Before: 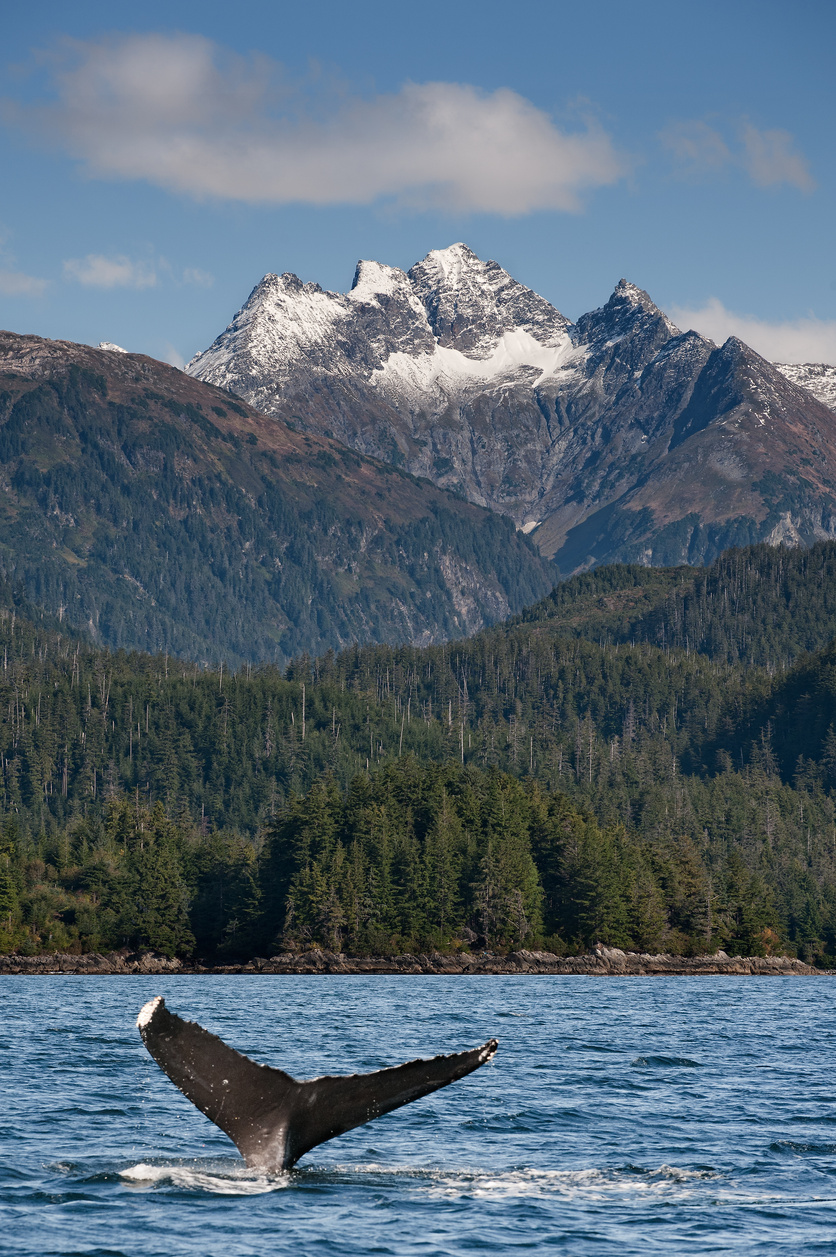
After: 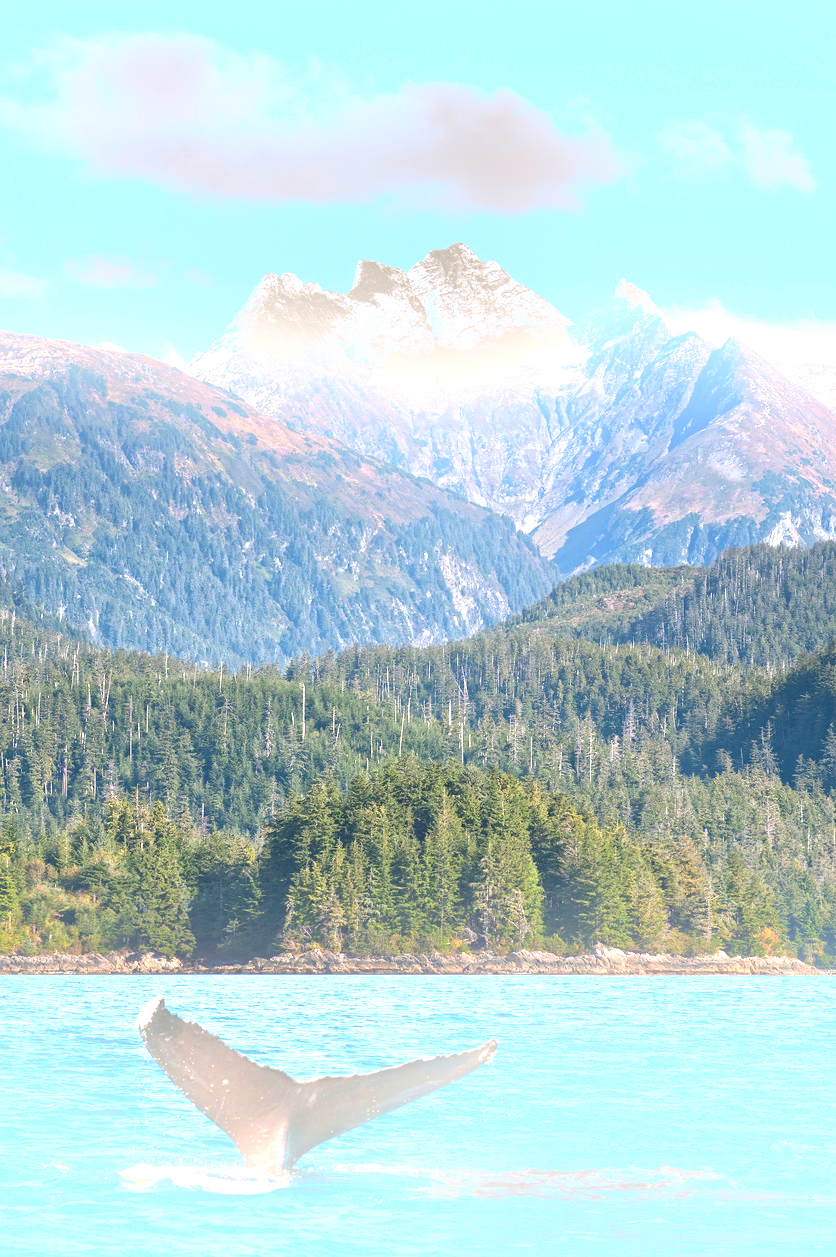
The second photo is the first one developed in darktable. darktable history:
exposure: black level correction 0, exposure 2.327 EV, compensate exposure bias true, compensate highlight preservation false
bloom: threshold 82.5%, strength 16.25%
